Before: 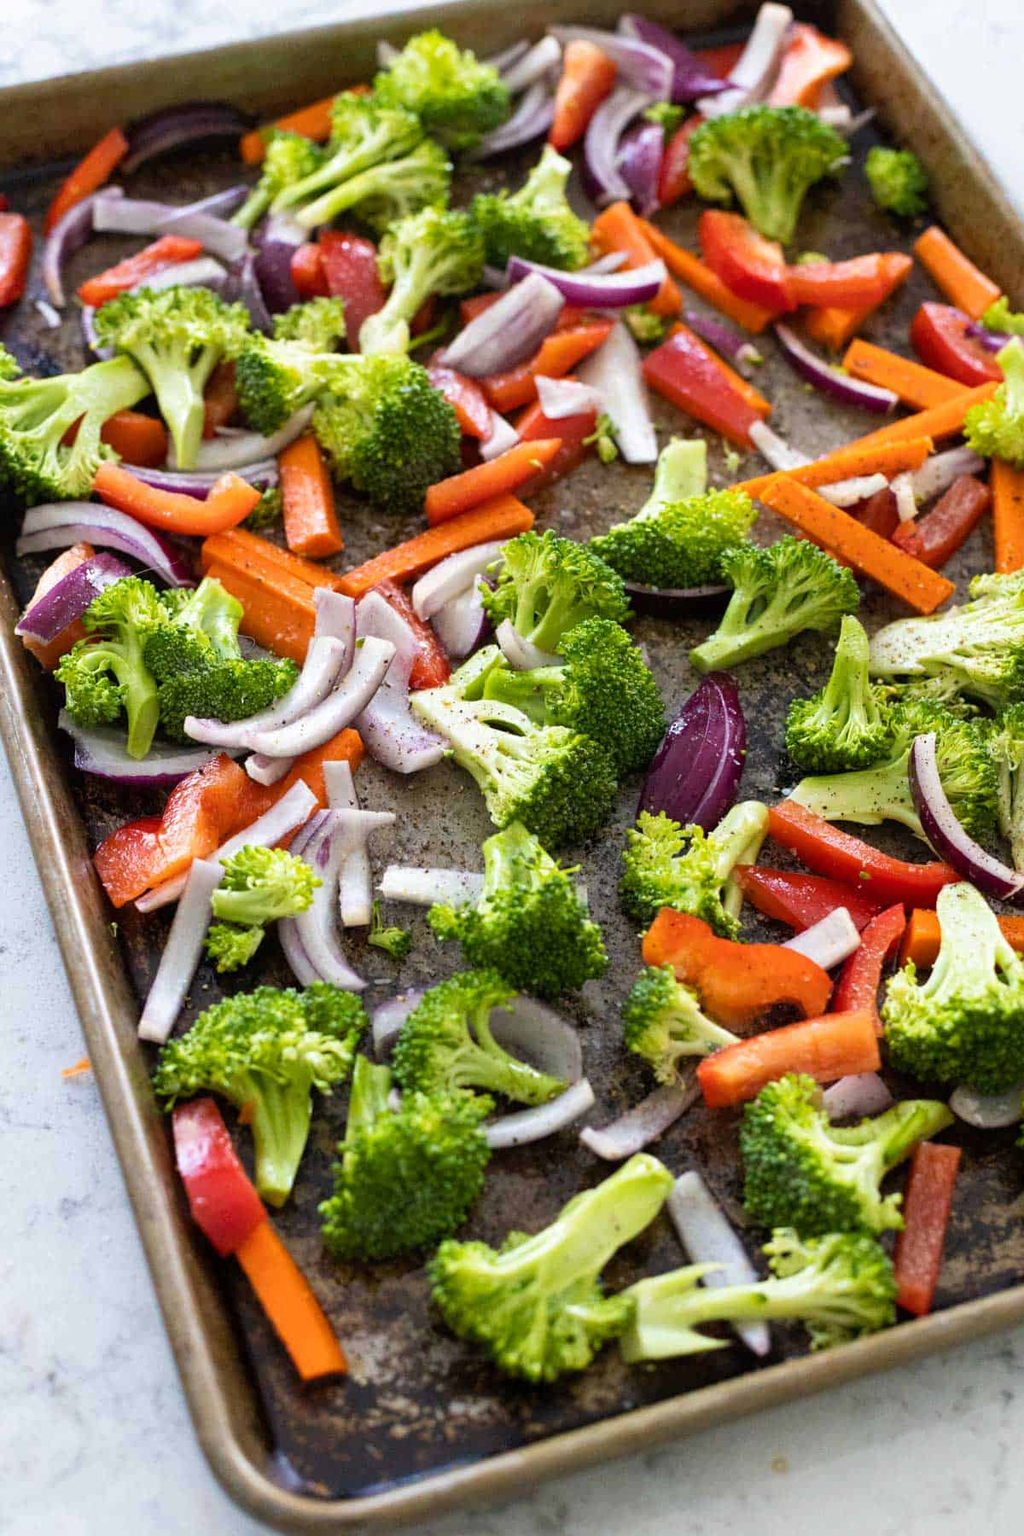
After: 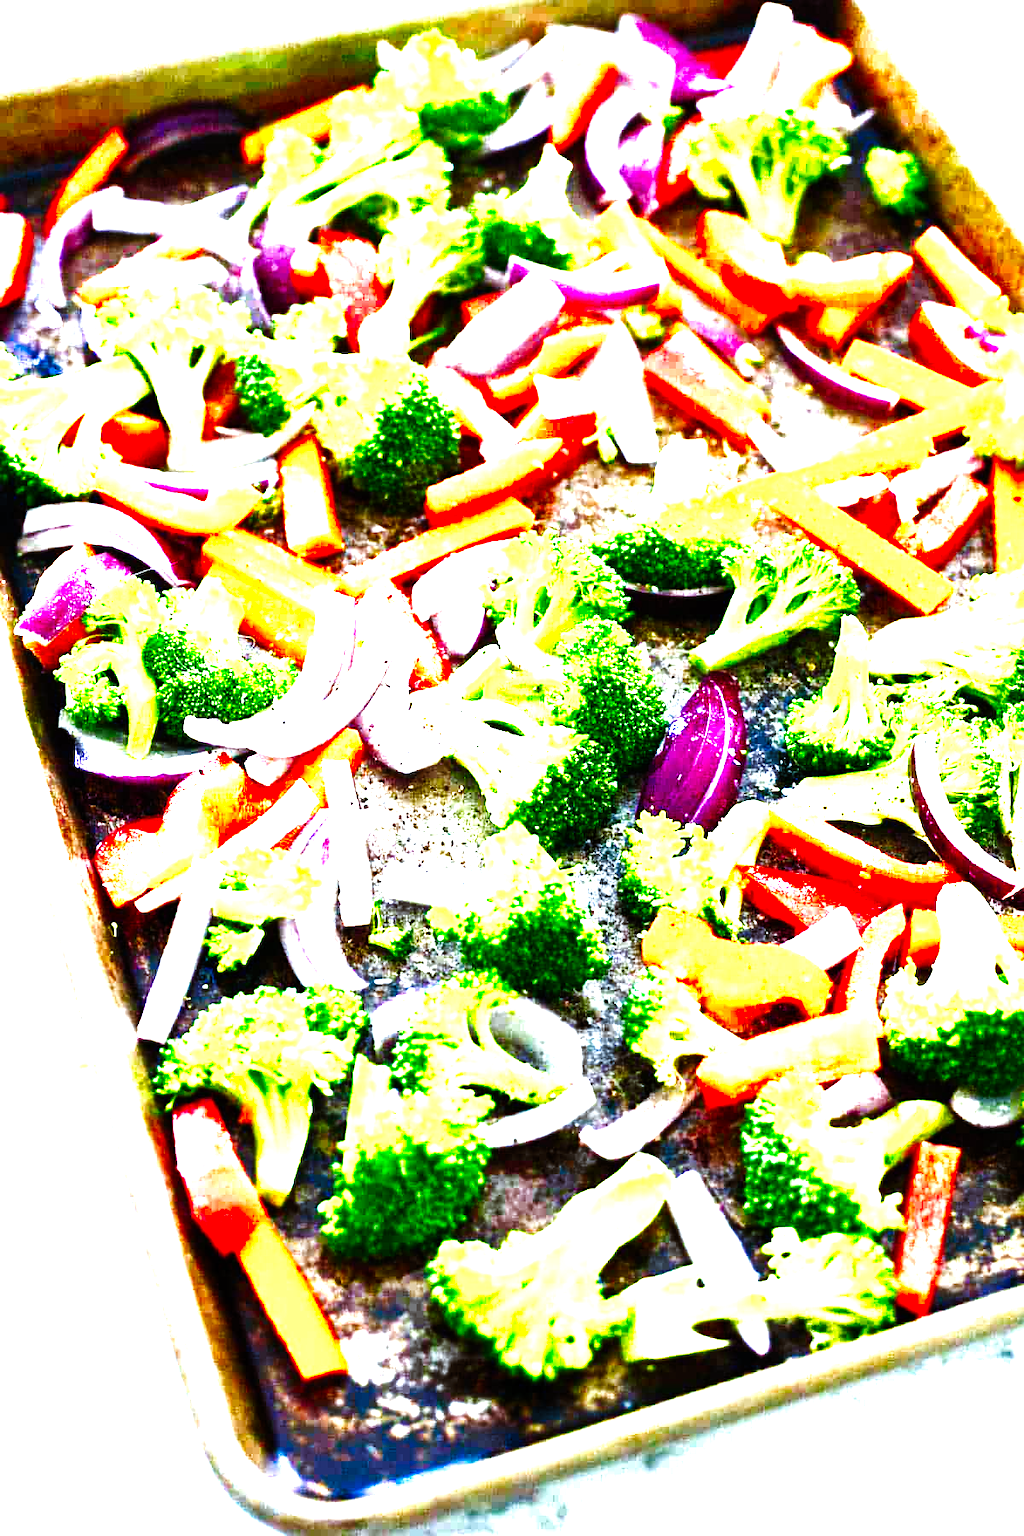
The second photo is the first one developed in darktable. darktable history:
tone curve: curves: ch0 [(0, 0) (0.004, 0) (0.133, 0.071) (0.325, 0.456) (0.832, 0.957) (1, 1)], preserve colors none
levels: levels [0, 0.394, 0.787]
color calibration: illuminant Planckian (black body), x 0.378, y 0.374, temperature 4019.8 K
contrast brightness saturation: contrast 0.846, brightness 0.595, saturation 0.586
